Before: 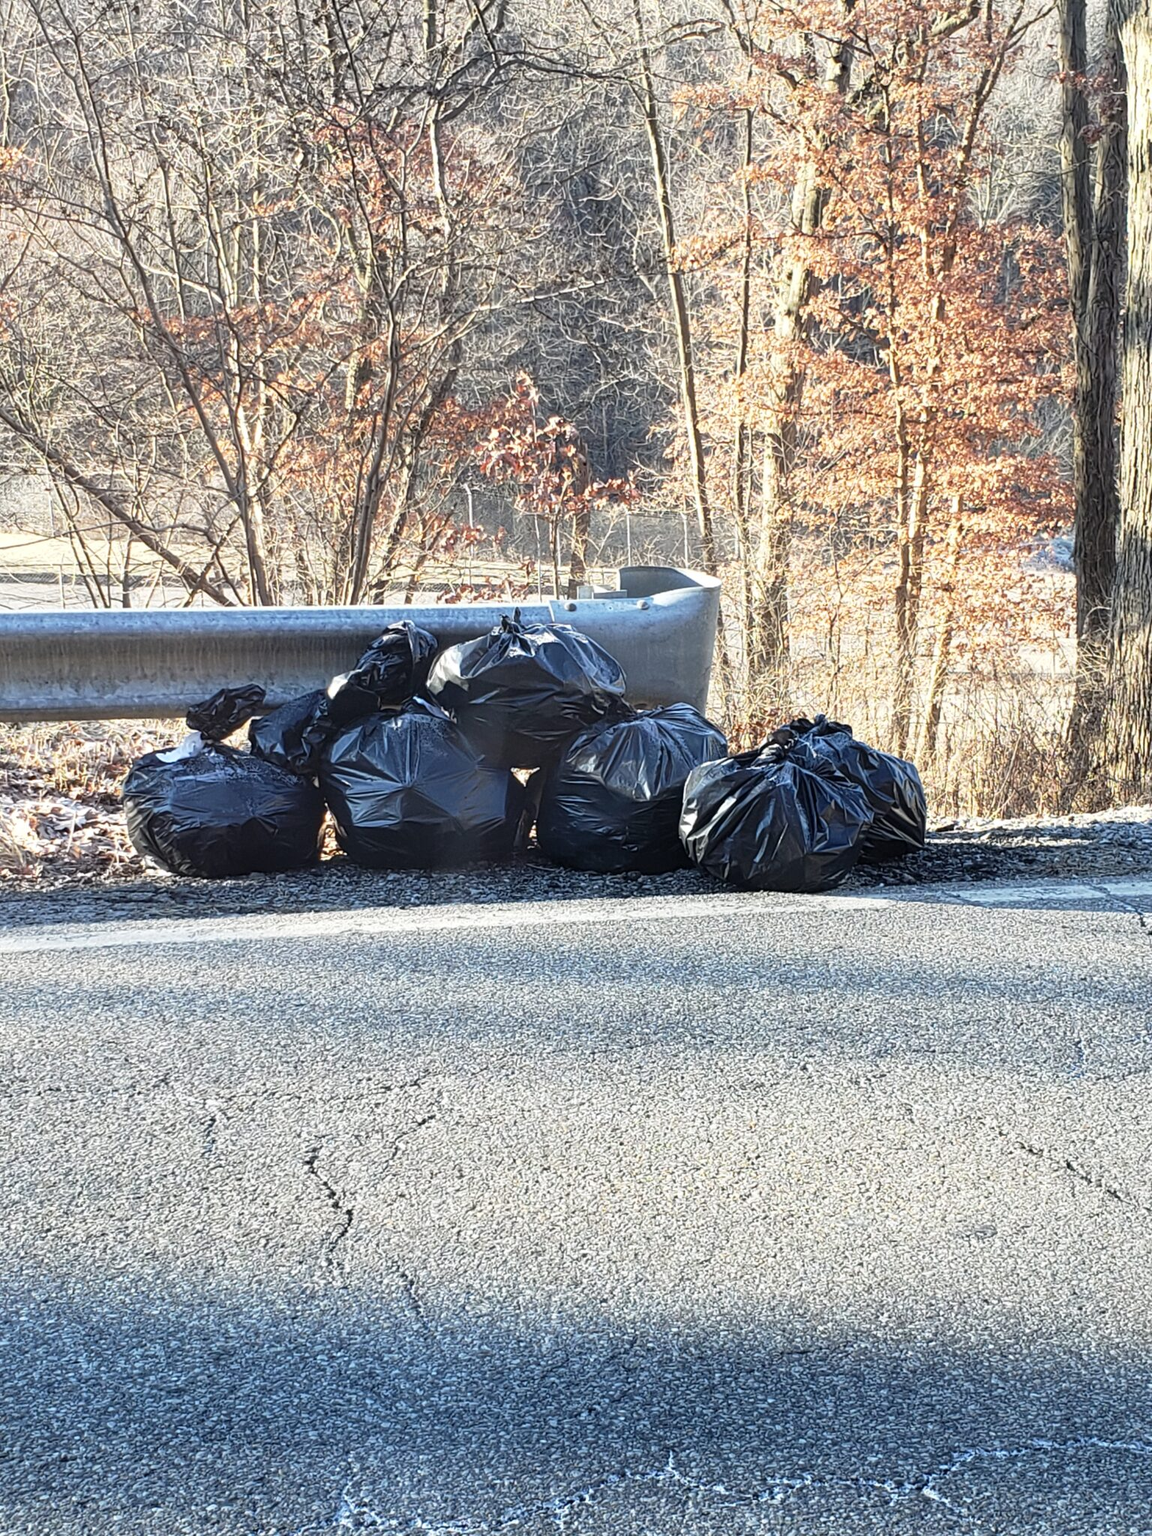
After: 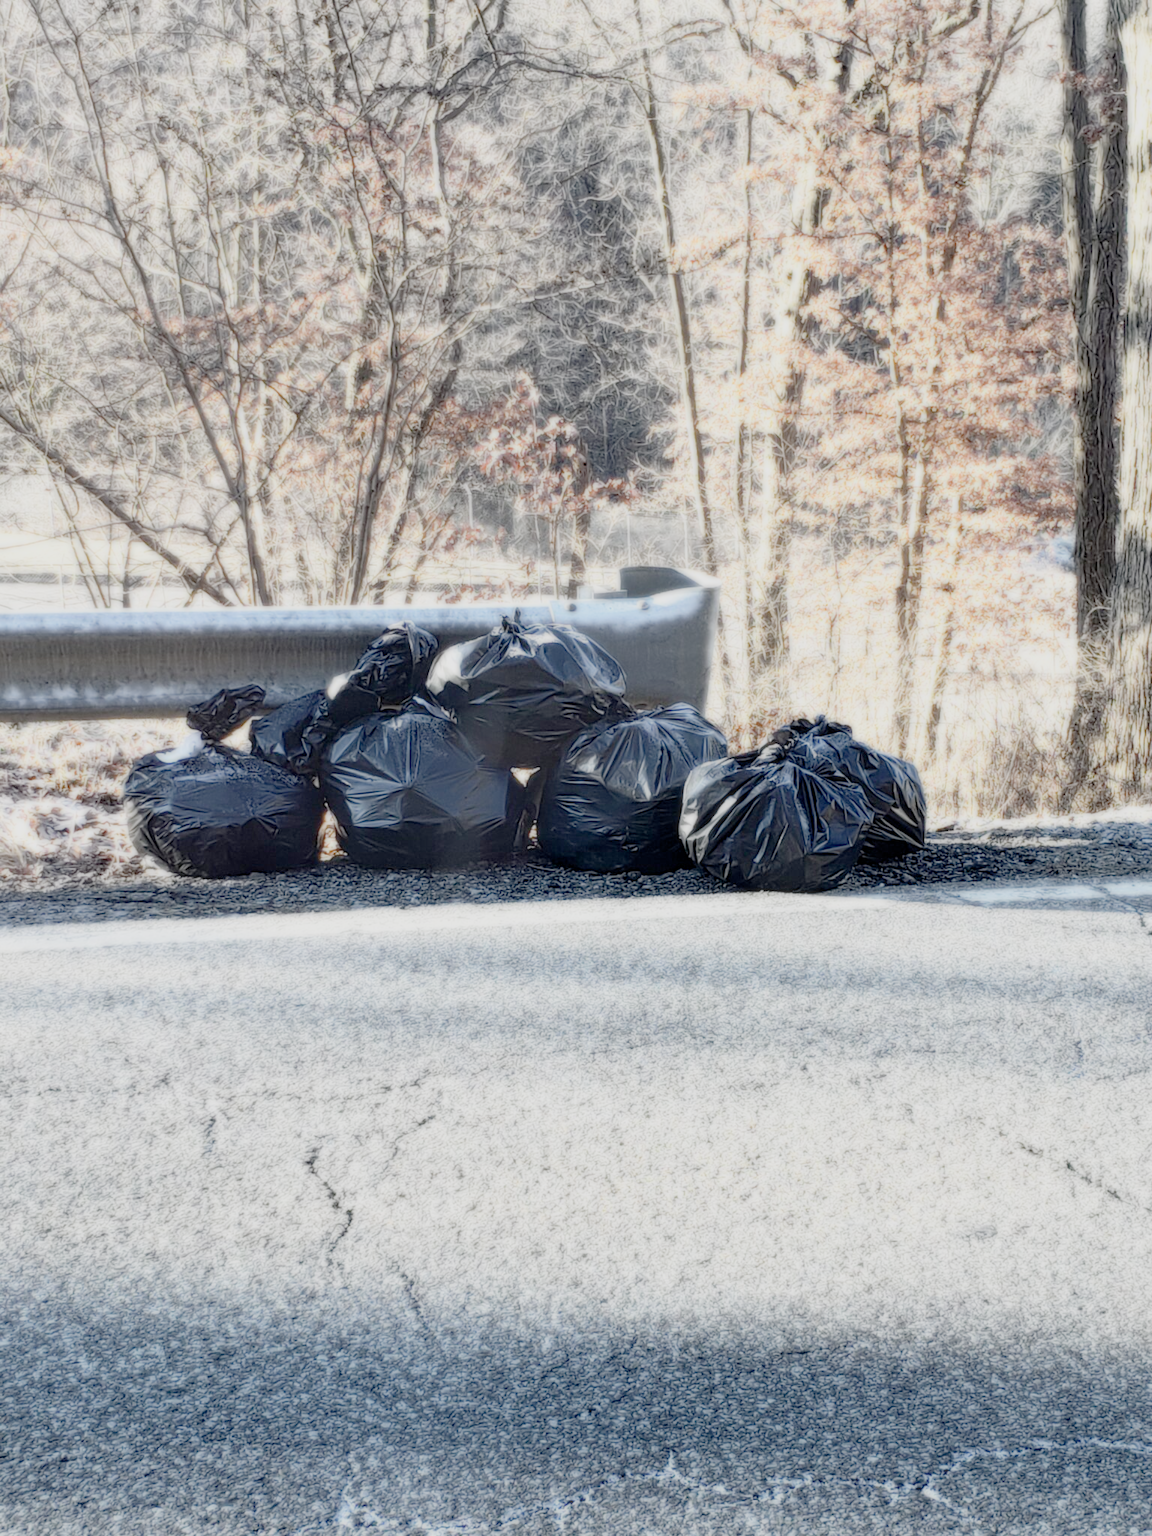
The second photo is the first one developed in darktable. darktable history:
exposure: exposure -0.242 EV, compensate highlight preservation false
bloom: size 0%, threshold 54.82%, strength 8.31%
filmic rgb: white relative exposure 8 EV, threshold 3 EV, structure ↔ texture 100%, target black luminance 0%, hardness 2.44, latitude 76.53%, contrast 0.562, shadows ↔ highlights balance 0%, preserve chrominance no, color science v4 (2020), iterations of high-quality reconstruction 10, type of noise poissonian, enable highlight reconstruction true
